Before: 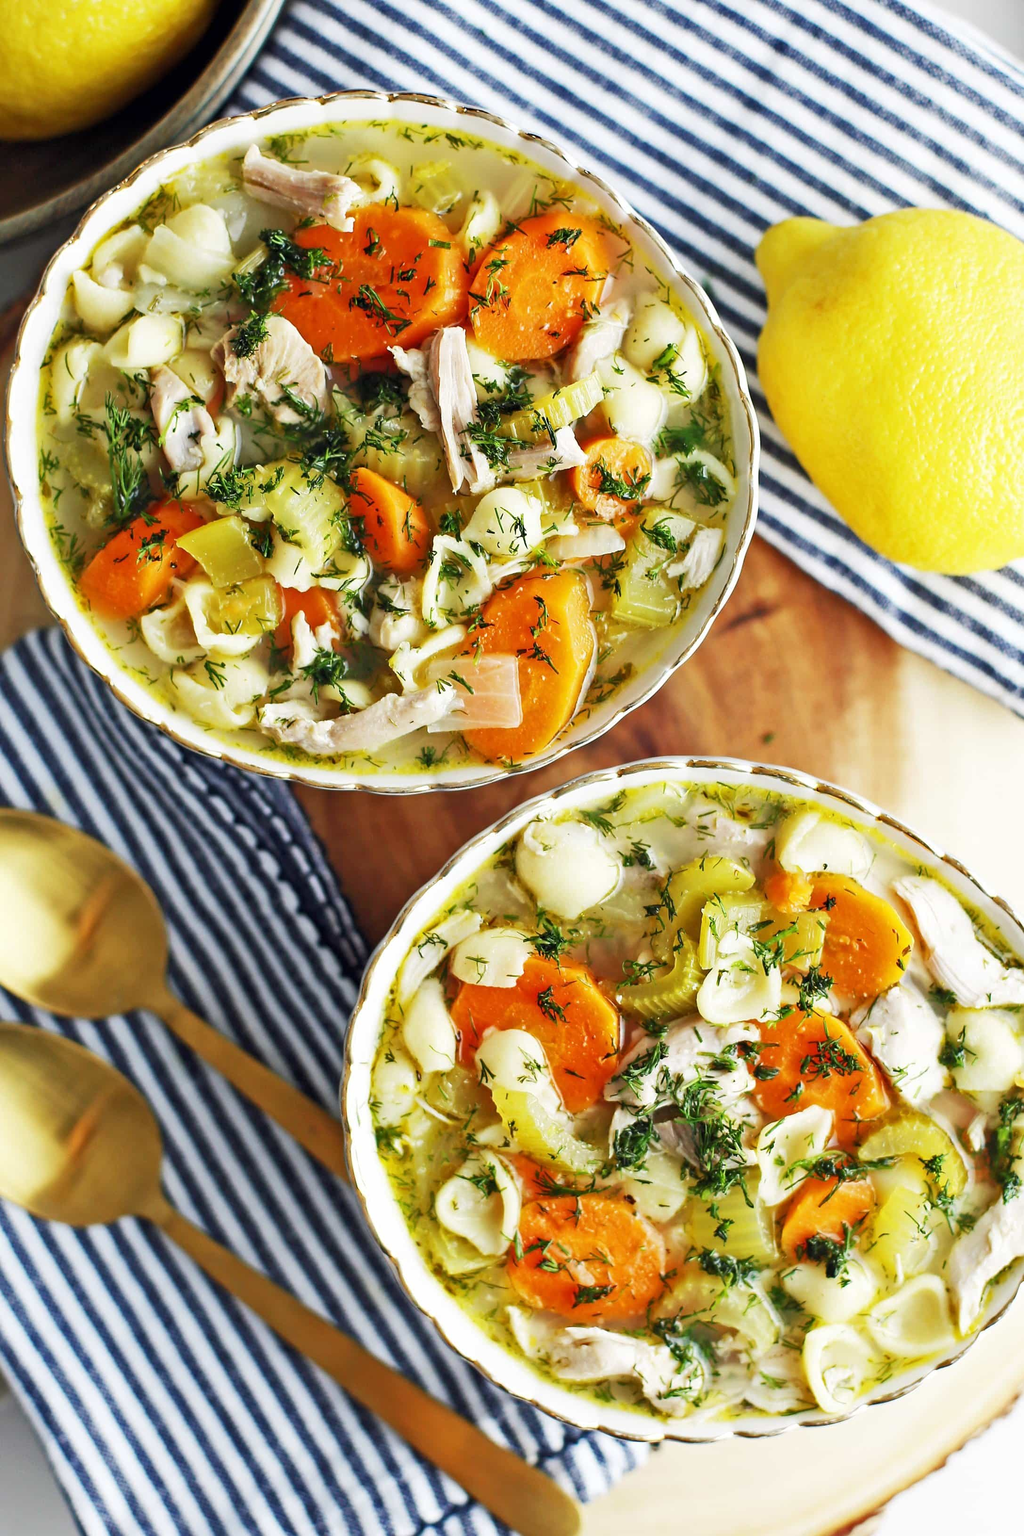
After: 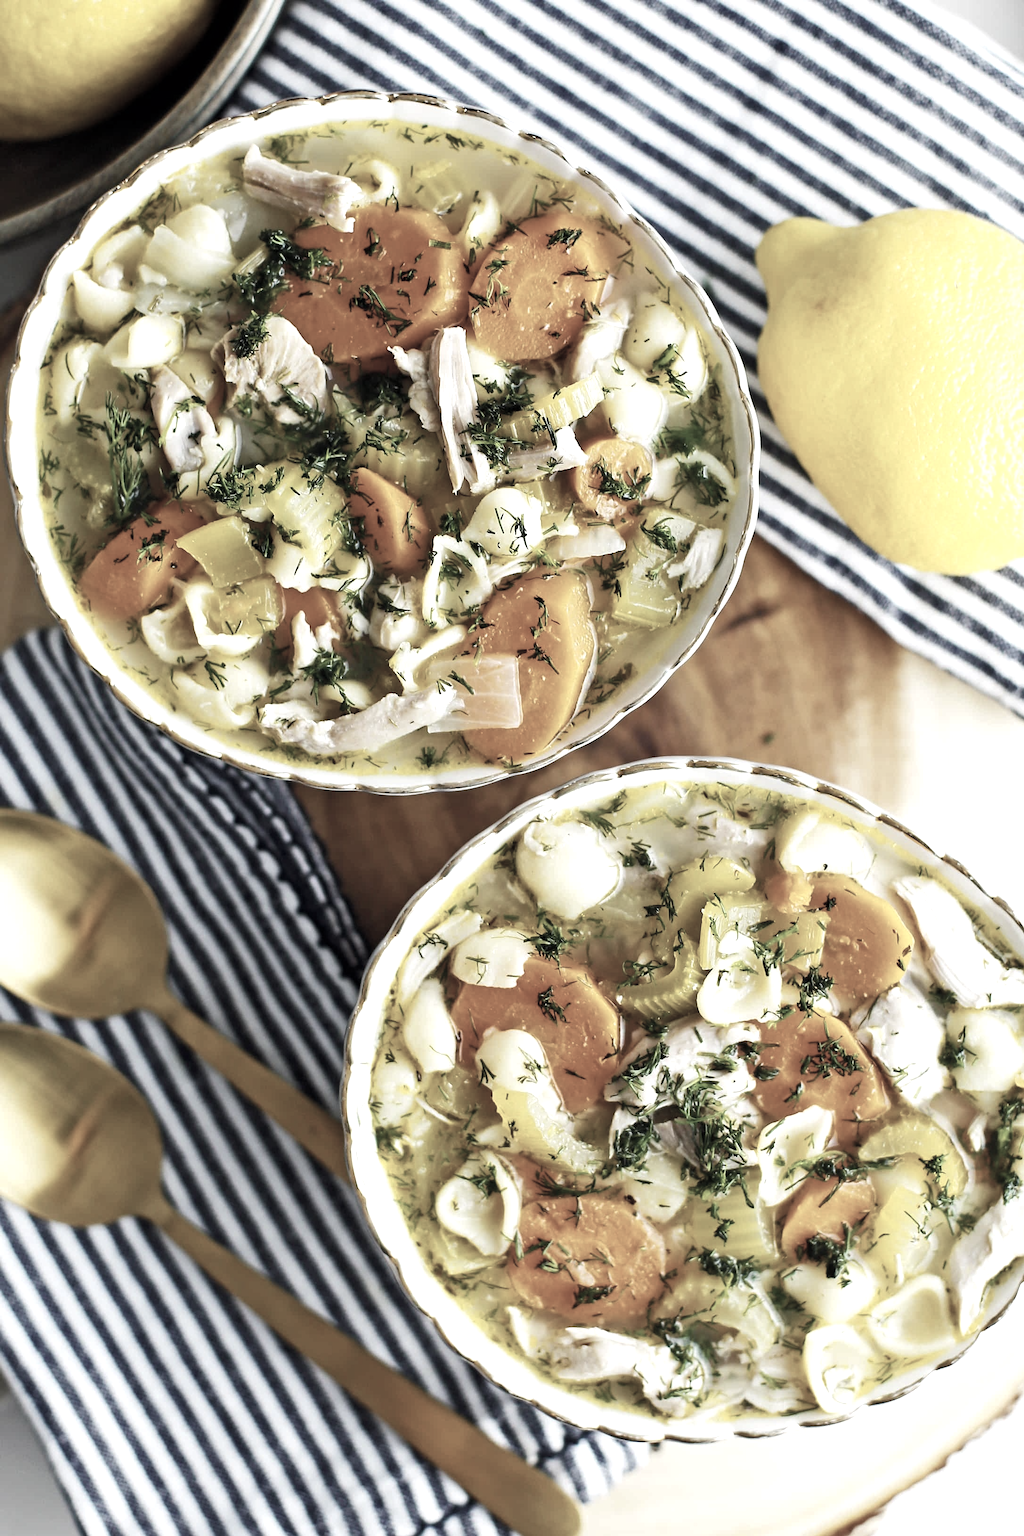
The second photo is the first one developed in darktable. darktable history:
color balance rgb: perceptual saturation grading › global saturation 19.725%, global vibrance 35.146%, contrast 10.641%
color zones: curves: ch1 [(0, 0.153) (0.143, 0.15) (0.286, 0.151) (0.429, 0.152) (0.571, 0.152) (0.714, 0.151) (0.857, 0.151) (1, 0.153)]
